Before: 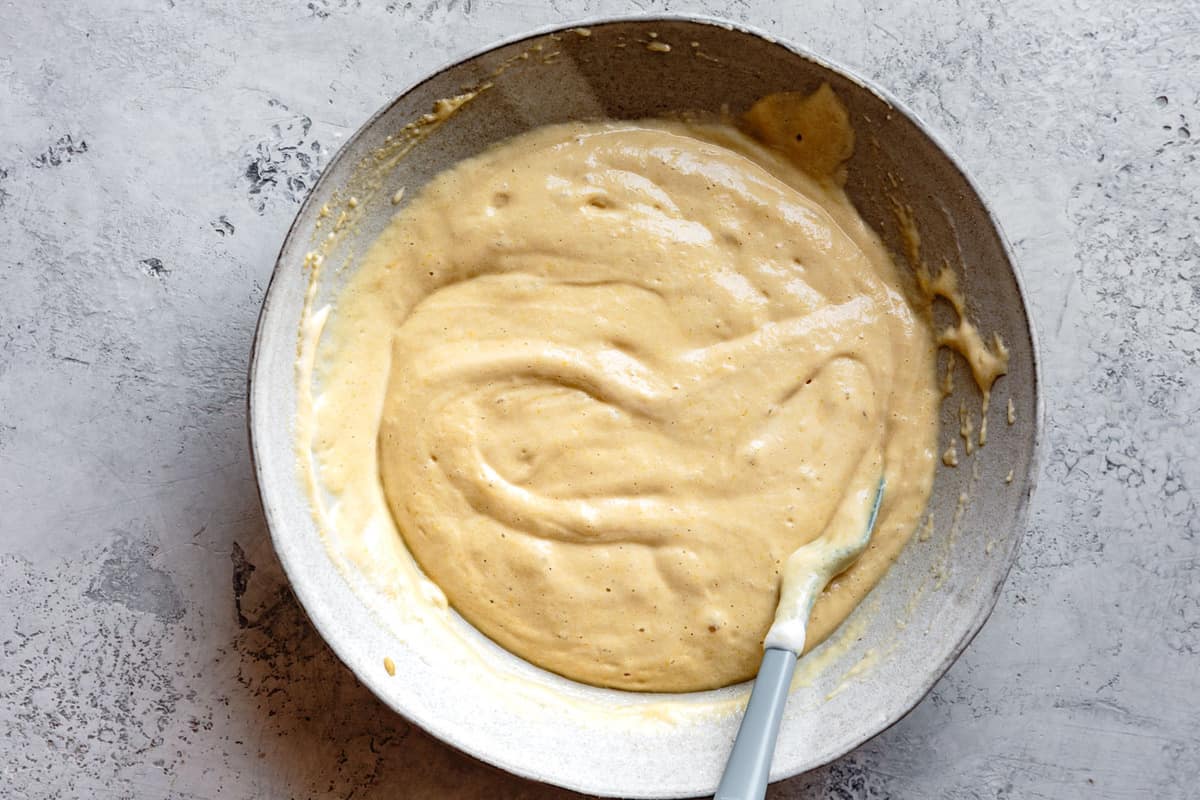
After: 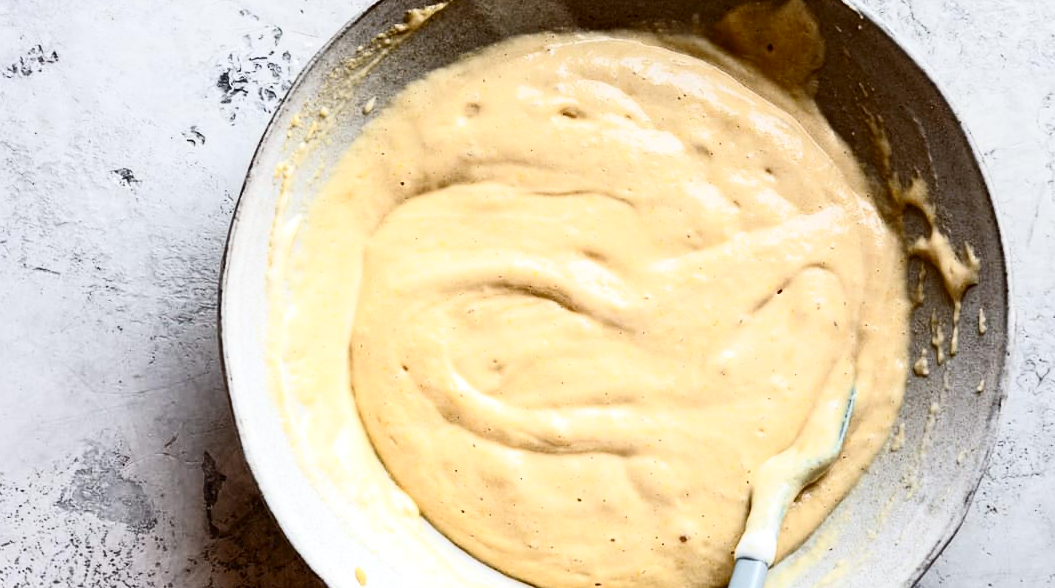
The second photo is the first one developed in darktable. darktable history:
crop and rotate: left 2.425%, top 11.305%, right 9.6%, bottom 15.08%
contrast brightness saturation: contrast 0.39, brightness 0.1
